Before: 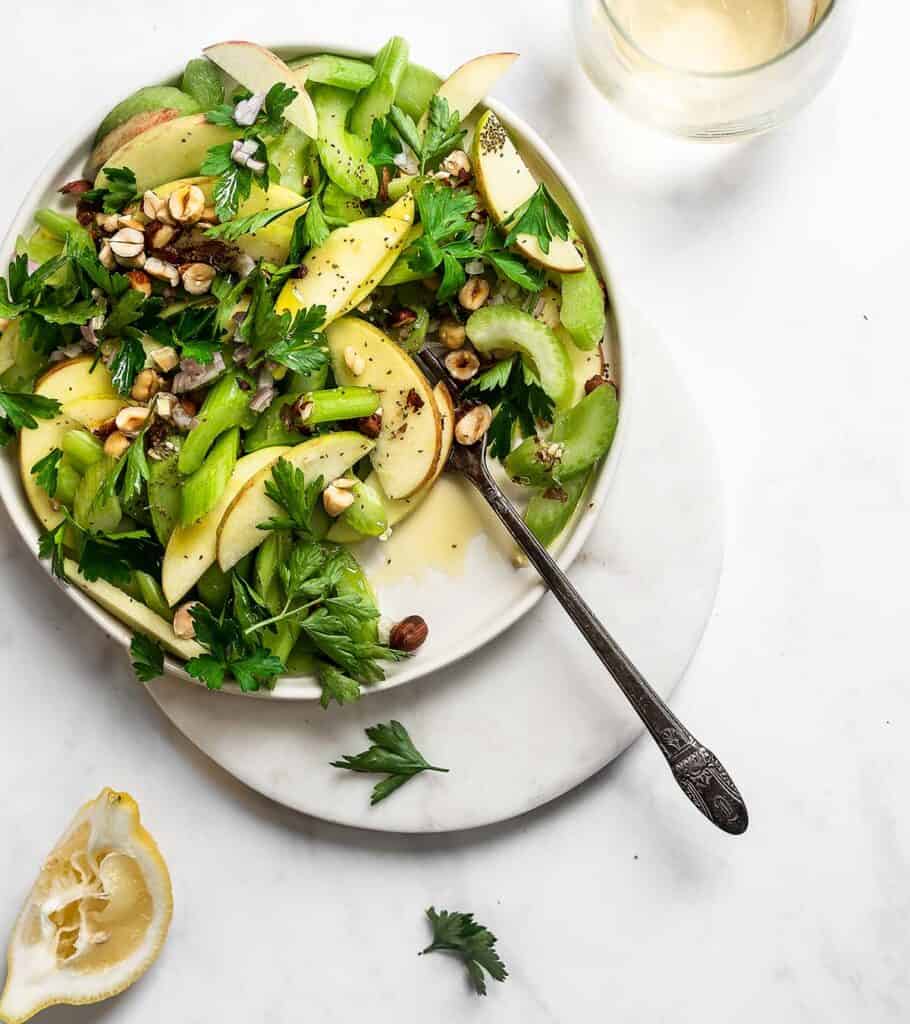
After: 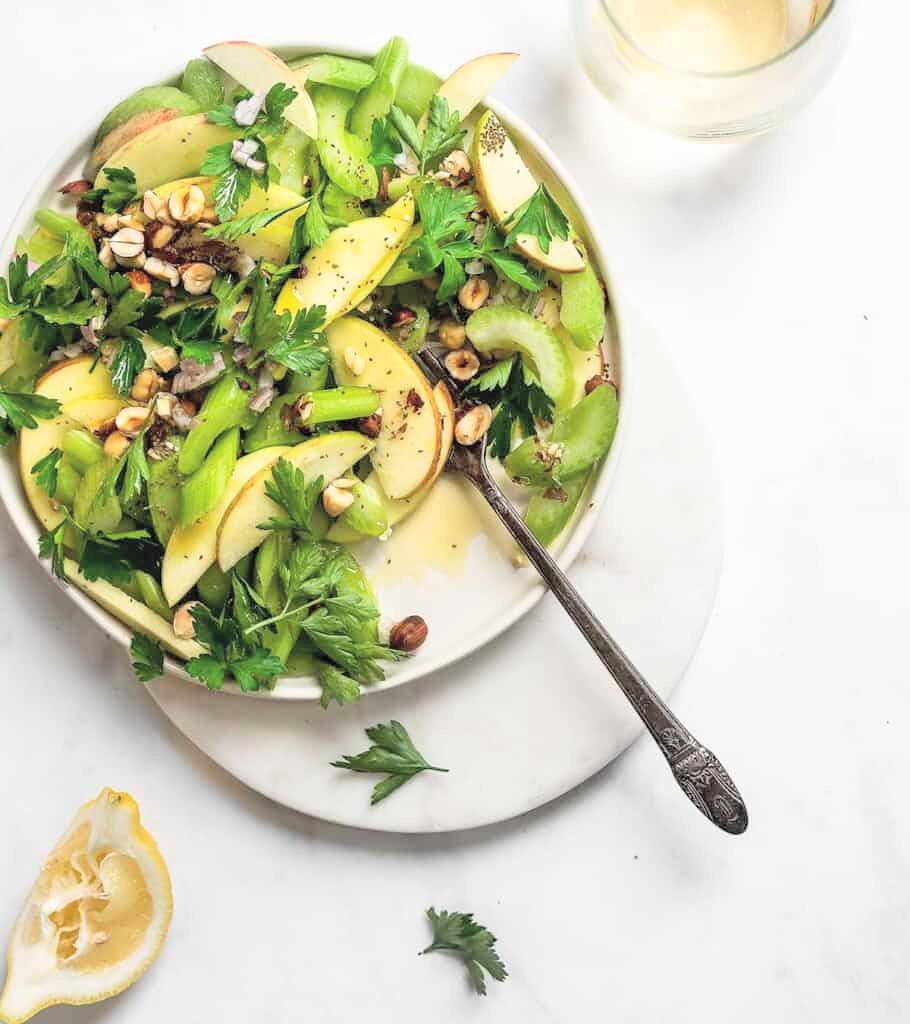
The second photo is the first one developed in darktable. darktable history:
contrast brightness saturation: brightness 0.289
